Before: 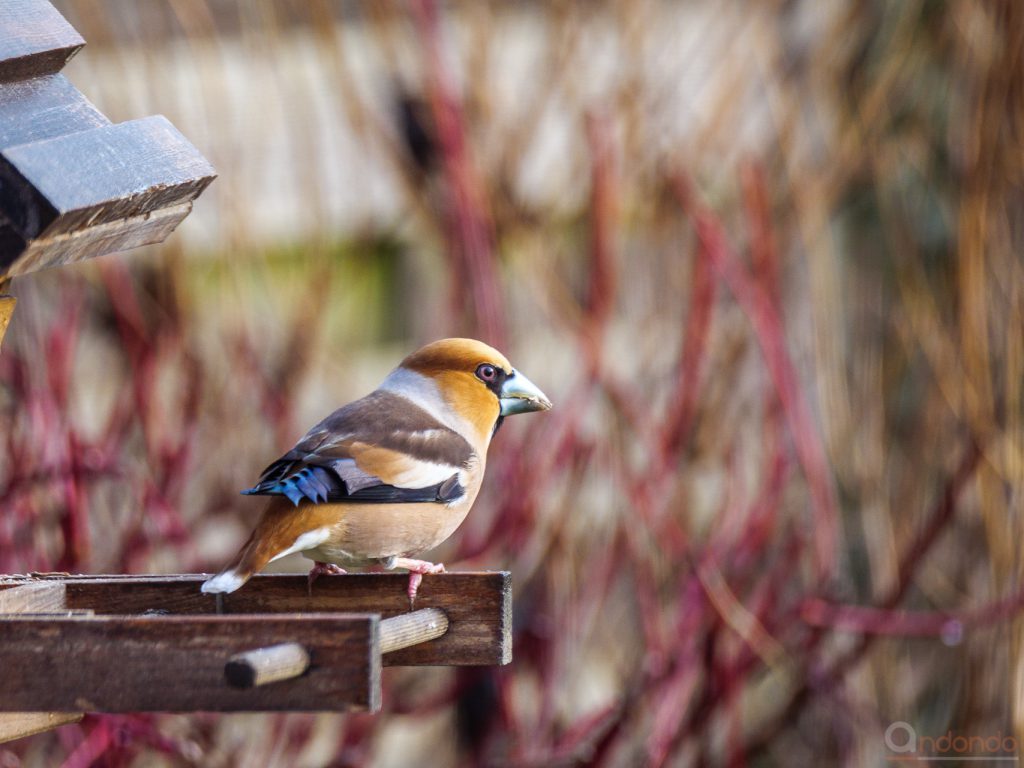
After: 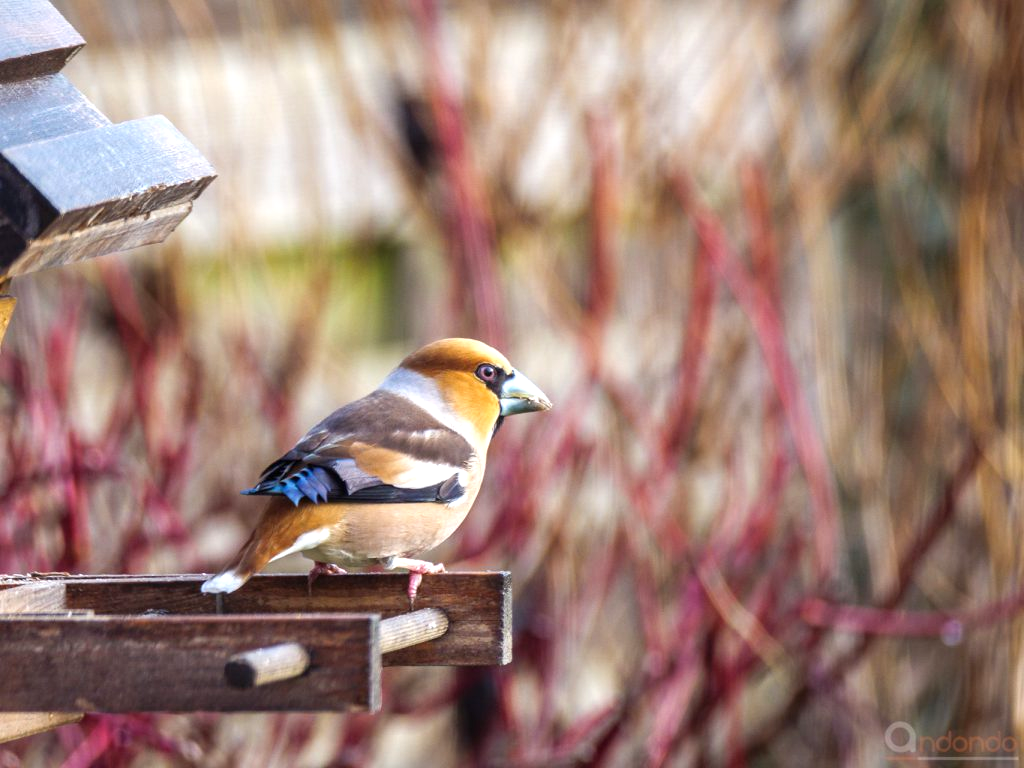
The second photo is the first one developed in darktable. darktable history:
exposure: exposure 0.487 EV, compensate exposure bias true, compensate highlight preservation false
